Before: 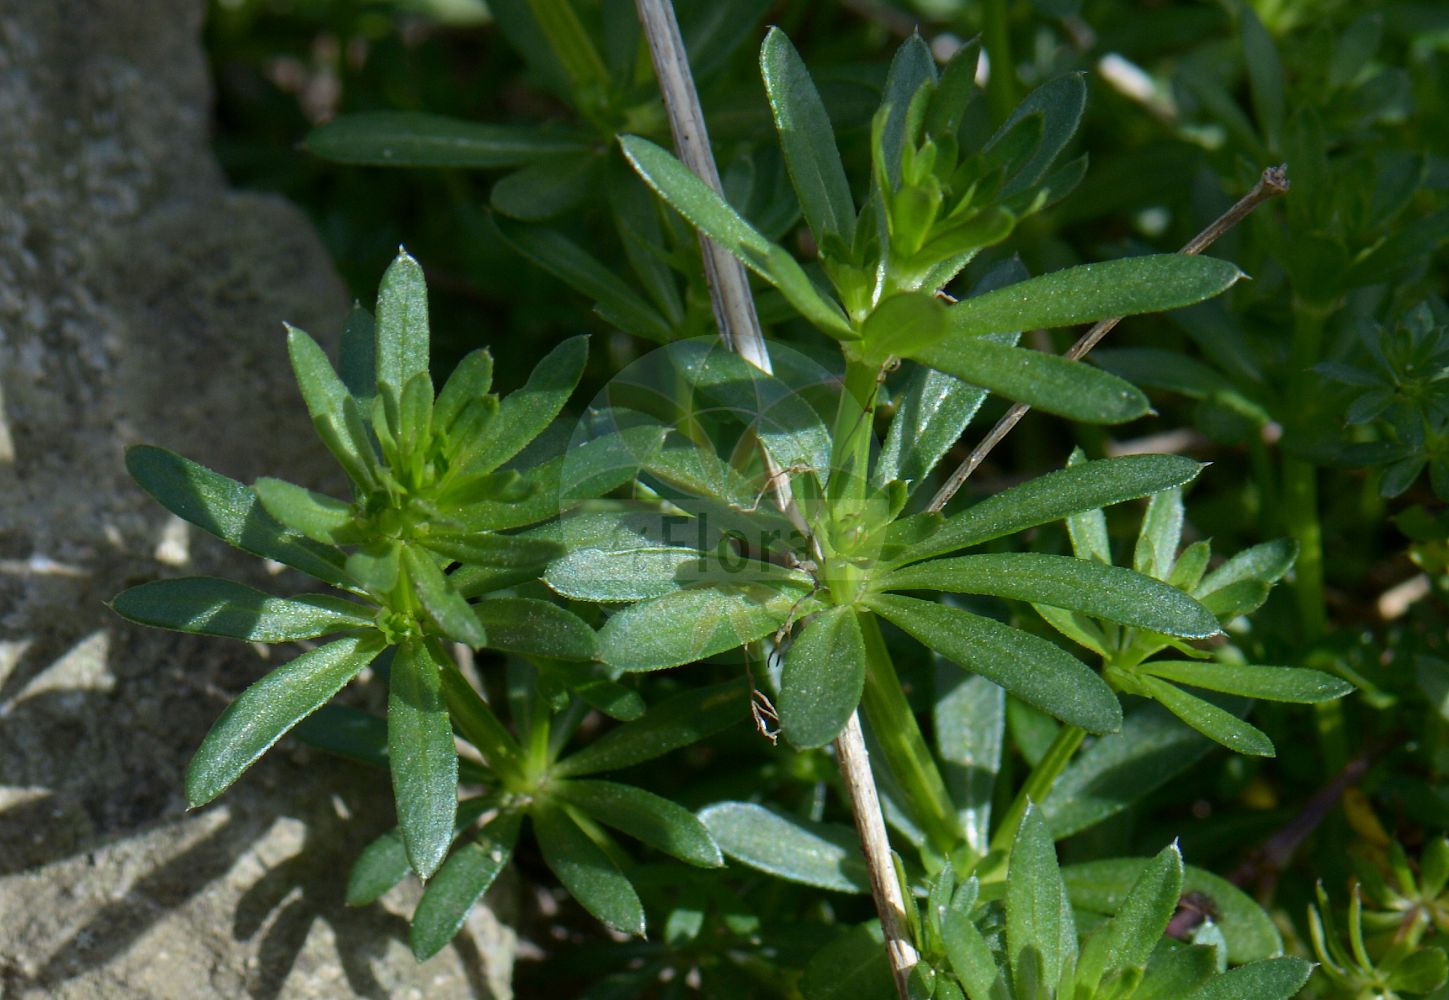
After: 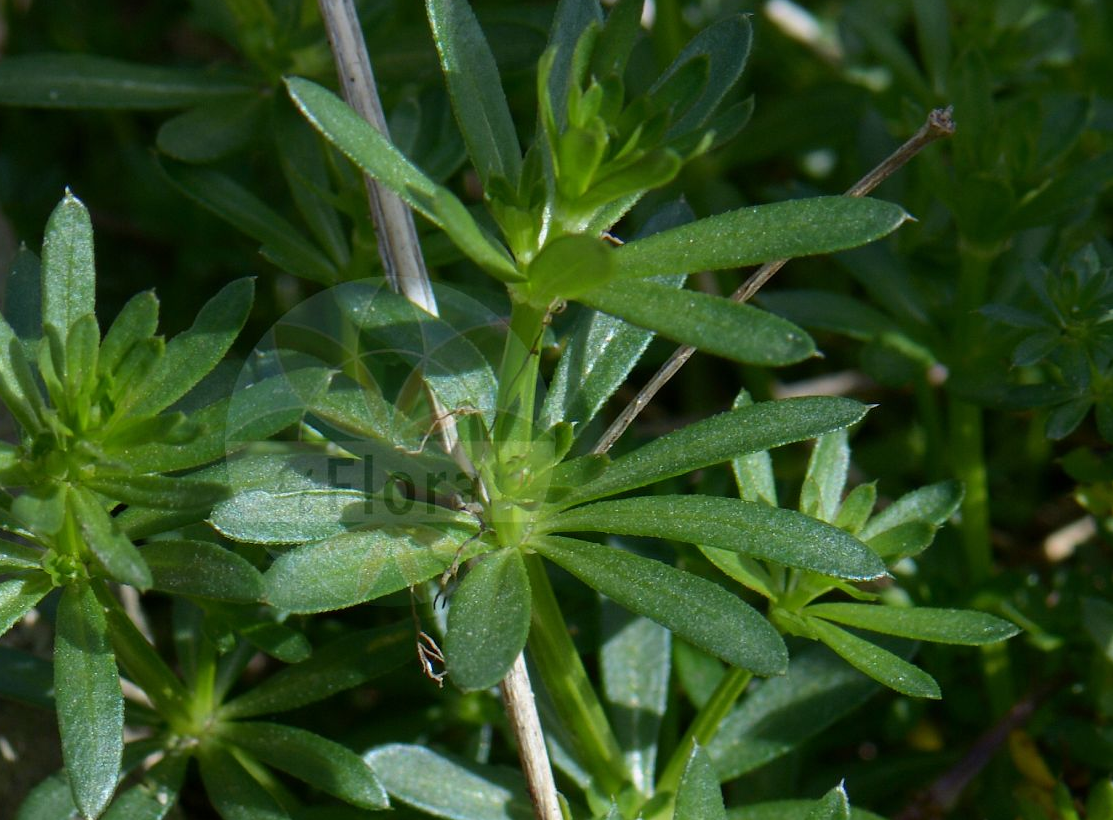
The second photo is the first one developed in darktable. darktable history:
crop: left 23.095%, top 5.827%, bottom 11.854%
exposure: exposure -0.072 EV, compensate highlight preservation false
